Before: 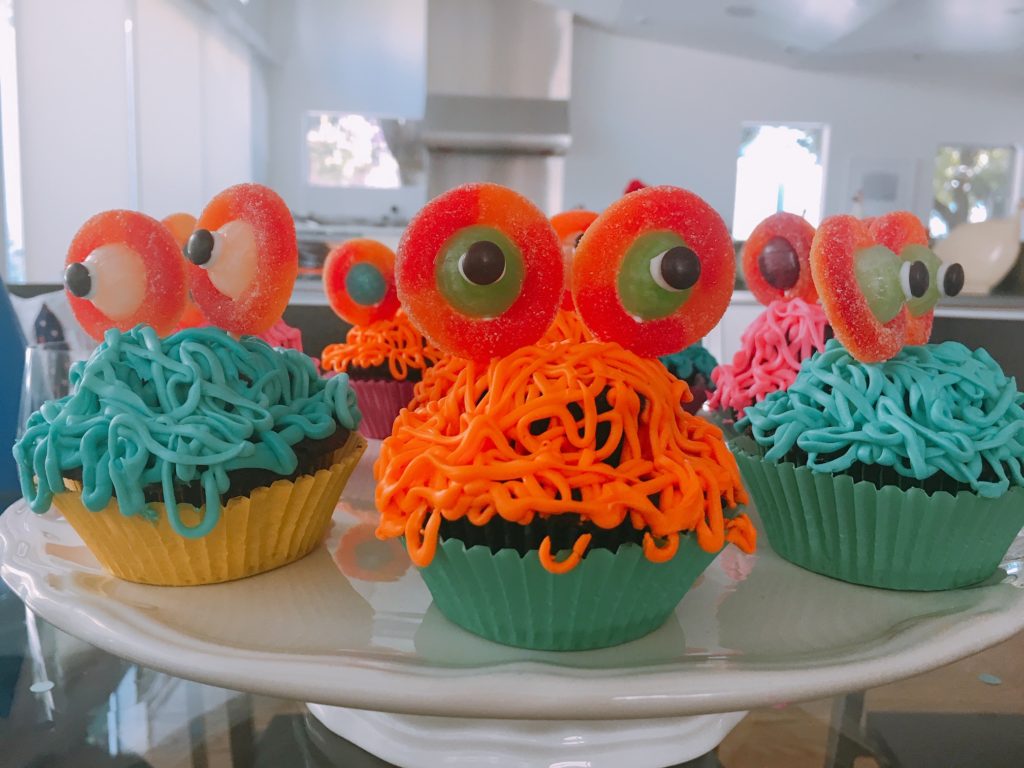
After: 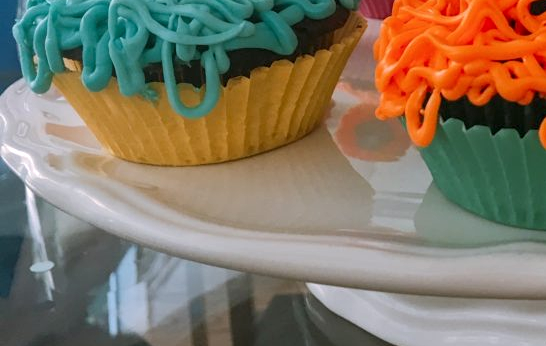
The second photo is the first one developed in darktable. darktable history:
crop and rotate: top 54.778%, right 46.61%, bottom 0.159%
local contrast: detail 130%
shadows and highlights: shadows 25, highlights -25
white balance: red 1, blue 1
